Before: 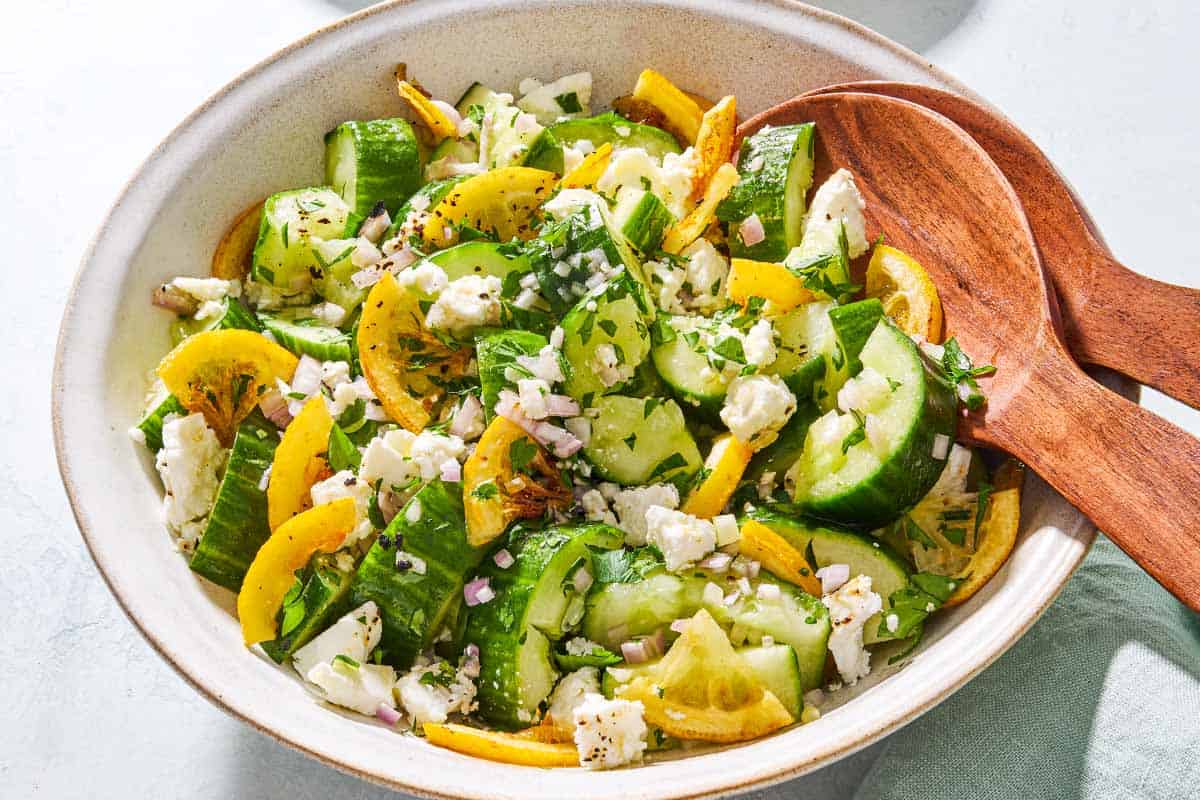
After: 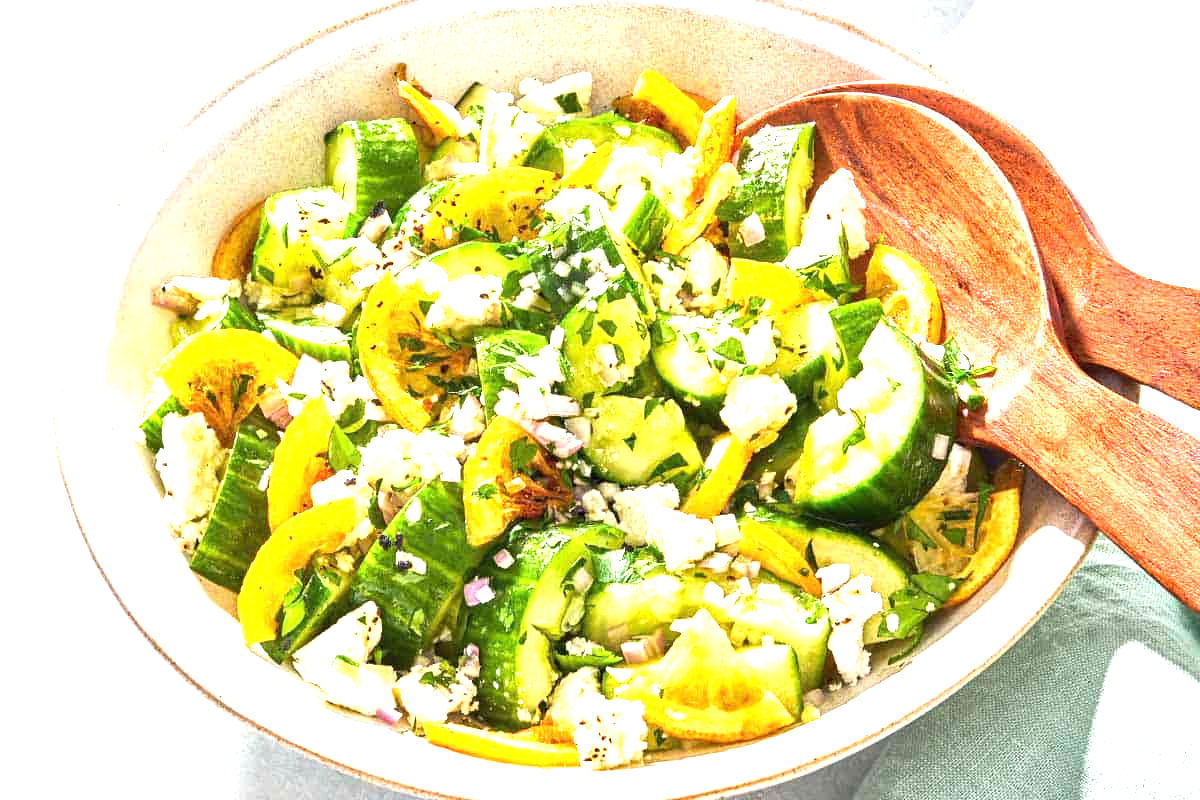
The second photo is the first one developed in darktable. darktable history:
exposure: black level correction 0, exposure 1.297 EV, compensate exposure bias true, compensate highlight preservation false
